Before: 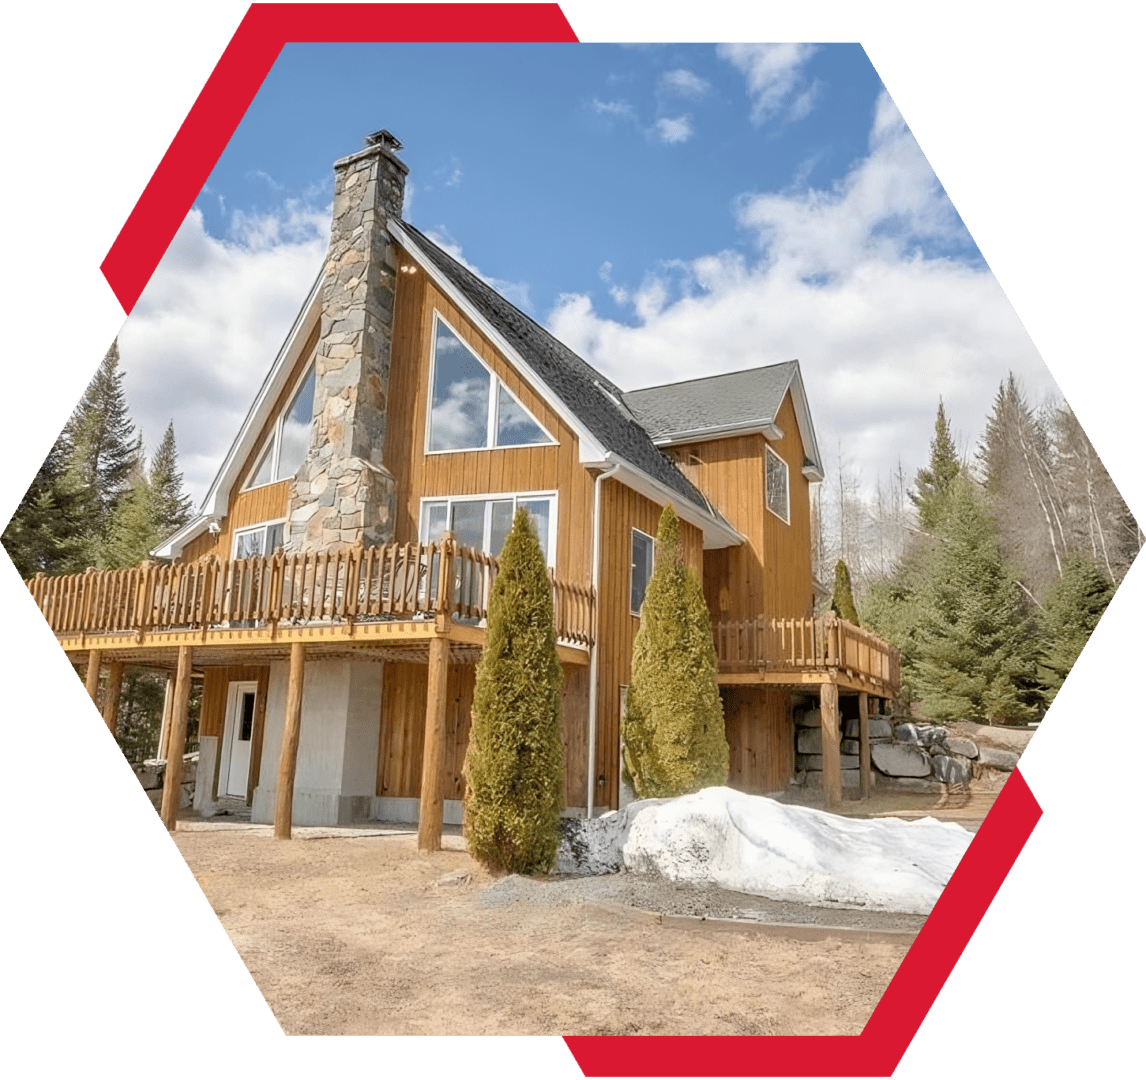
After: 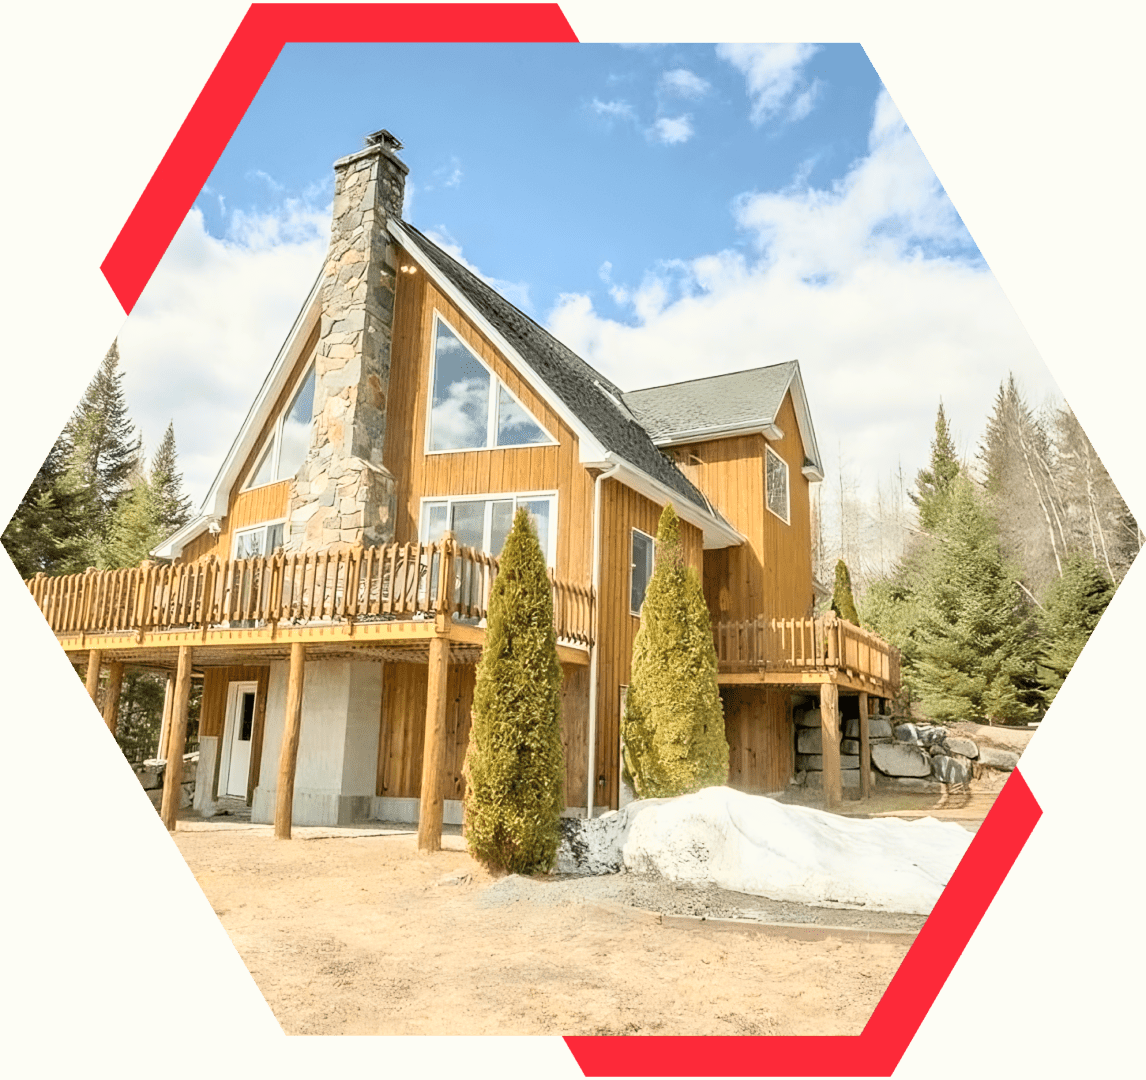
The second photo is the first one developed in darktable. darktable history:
base curve: curves: ch0 [(0, 0) (0.005, 0.002) (0.193, 0.295) (0.399, 0.664) (0.75, 0.928) (1, 1)]
color balance: mode lift, gamma, gain (sRGB), lift [1.04, 1, 1, 0.97], gamma [1.01, 1, 1, 0.97], gain [0.96, 1, 1, 0.97]
